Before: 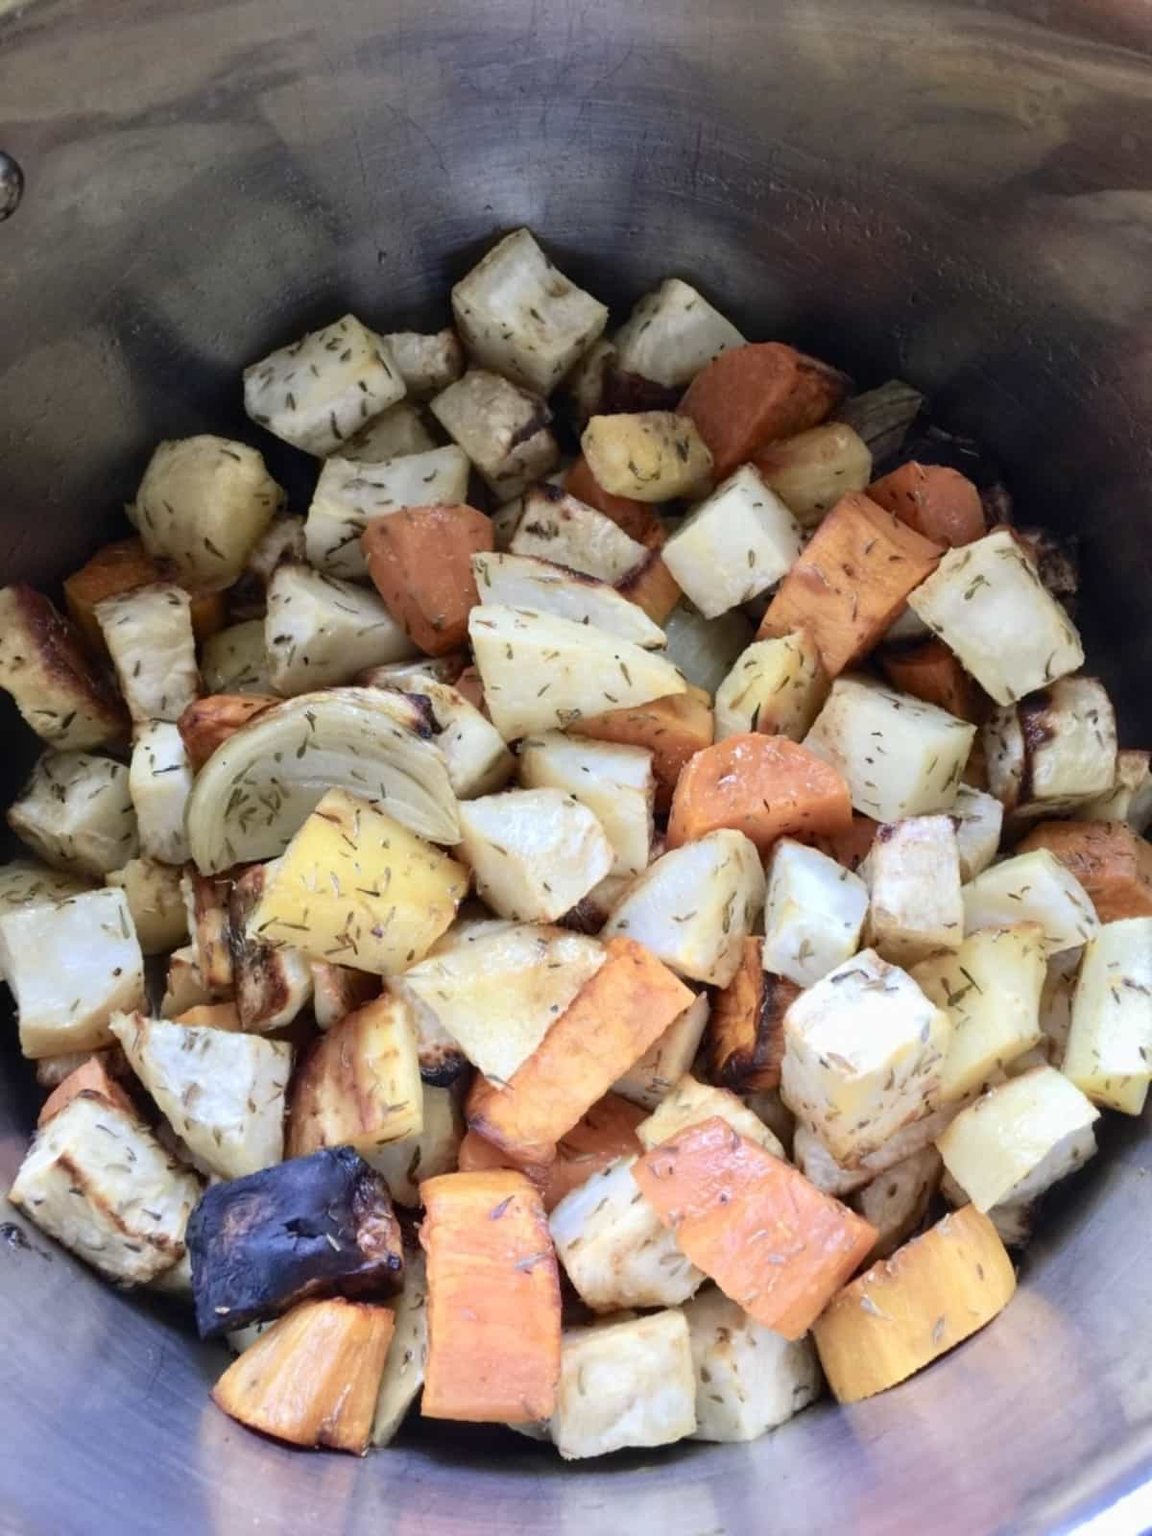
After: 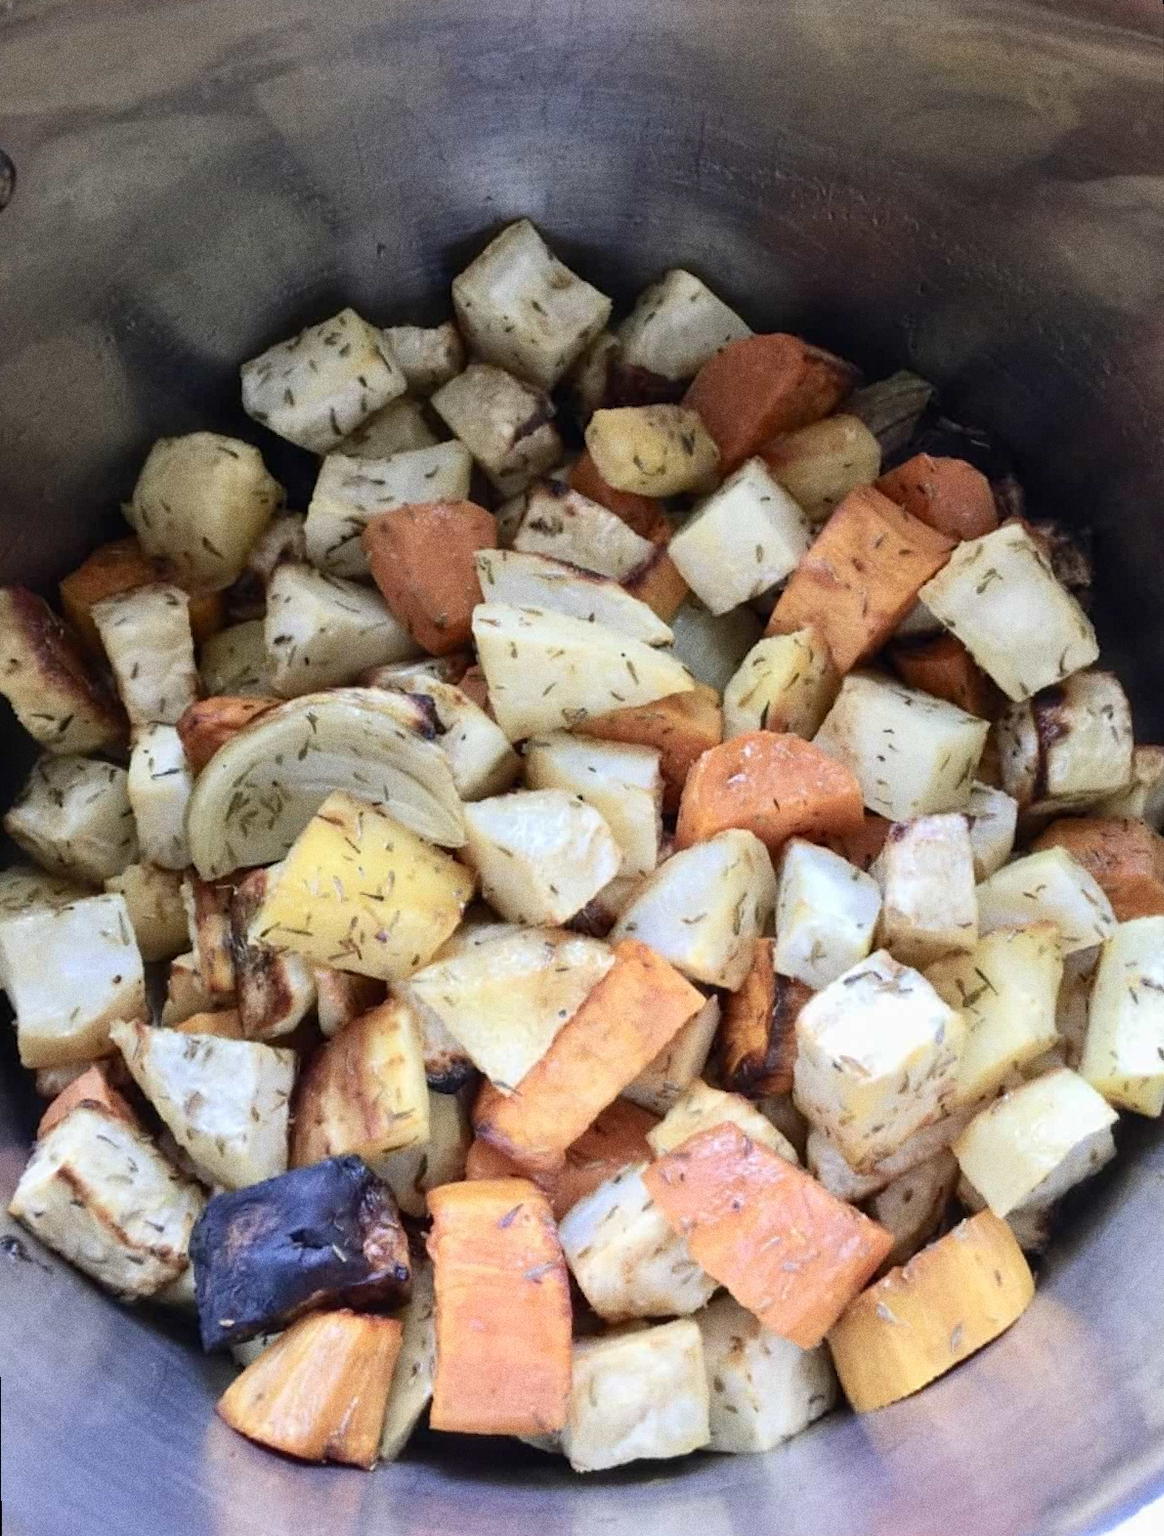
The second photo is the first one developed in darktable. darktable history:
rotate and perspective: rotation -0.45°, automatic cropping original format, crop left 0.008, crop right 0.992, crop top 0.012, crop bottom 0.988
grain: coarseness 9.61 ISO, strength 35.62%
